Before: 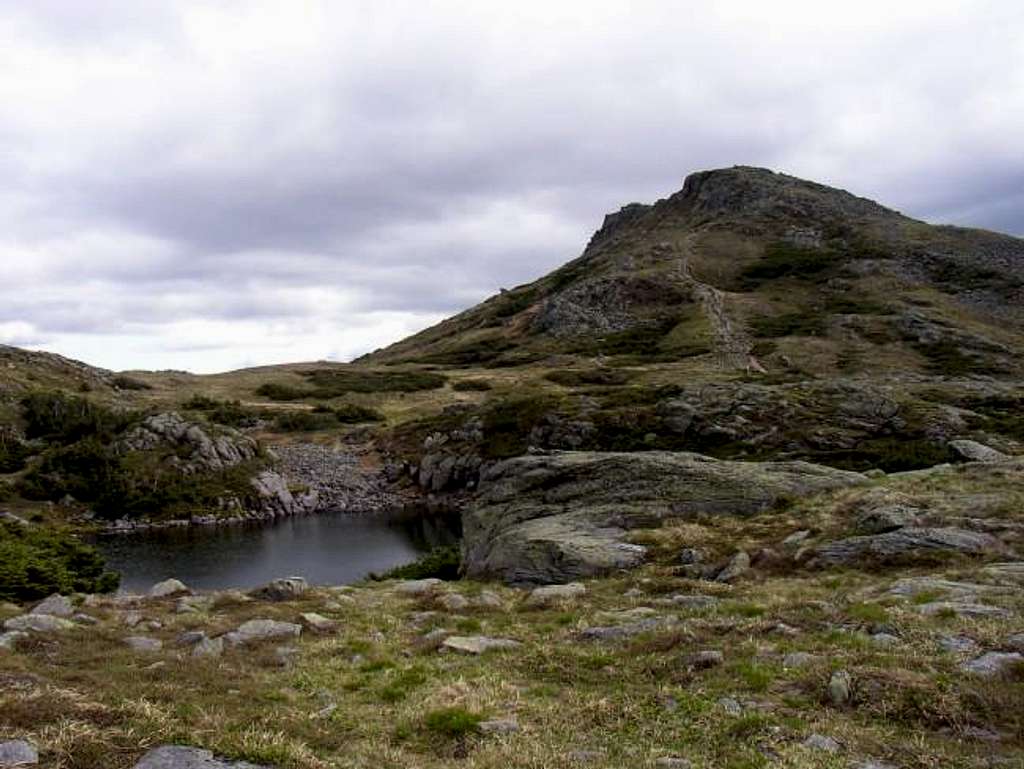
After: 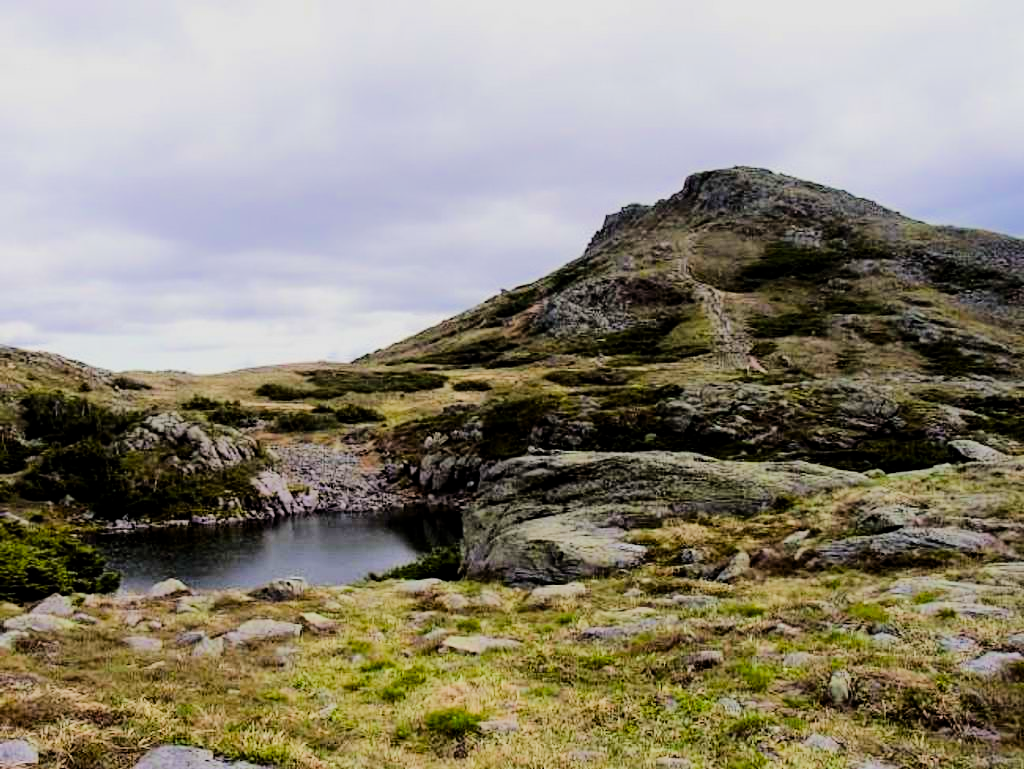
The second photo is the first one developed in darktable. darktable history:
filmic rgb: middle gray luminance 18.28%, black relative exposure -11.17 EV, white relative exposure 3.72 EV, target black luminance 0%, hardness 5.87, latitude 57.71%, contrast 0.965, shadows ↔ highlights balance 49.15%
tone equalizer: -7 EV 0.144 EV, -6 EV 0.561 EV, -5 EV 1.11 EV, -4 EV 1.34 EV, -3 EV 1.15 EV, -2 EV 0.6 EV, -1 EV 0.154 EV, edges refinement/feathering 500, mask exposure compensation -1.57 EV, preserve details no
color balance rgb: linear chroma grading › global chroma 15.163%, perceptual saturation grading › global saturation 0.75%, global vibrance 20%
